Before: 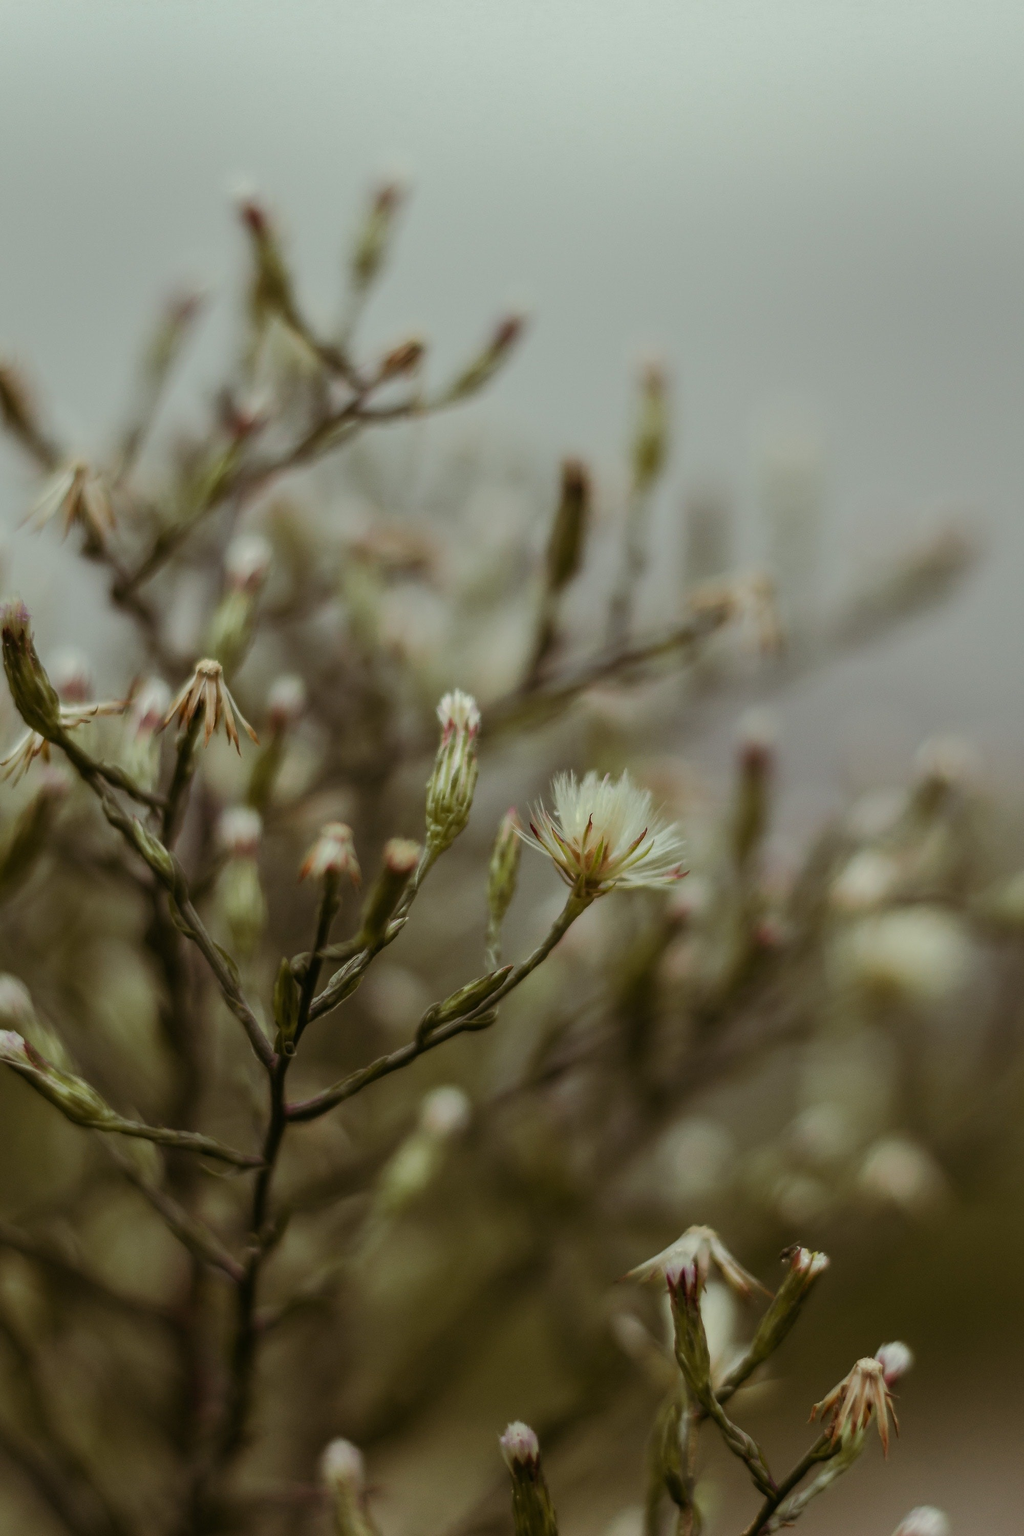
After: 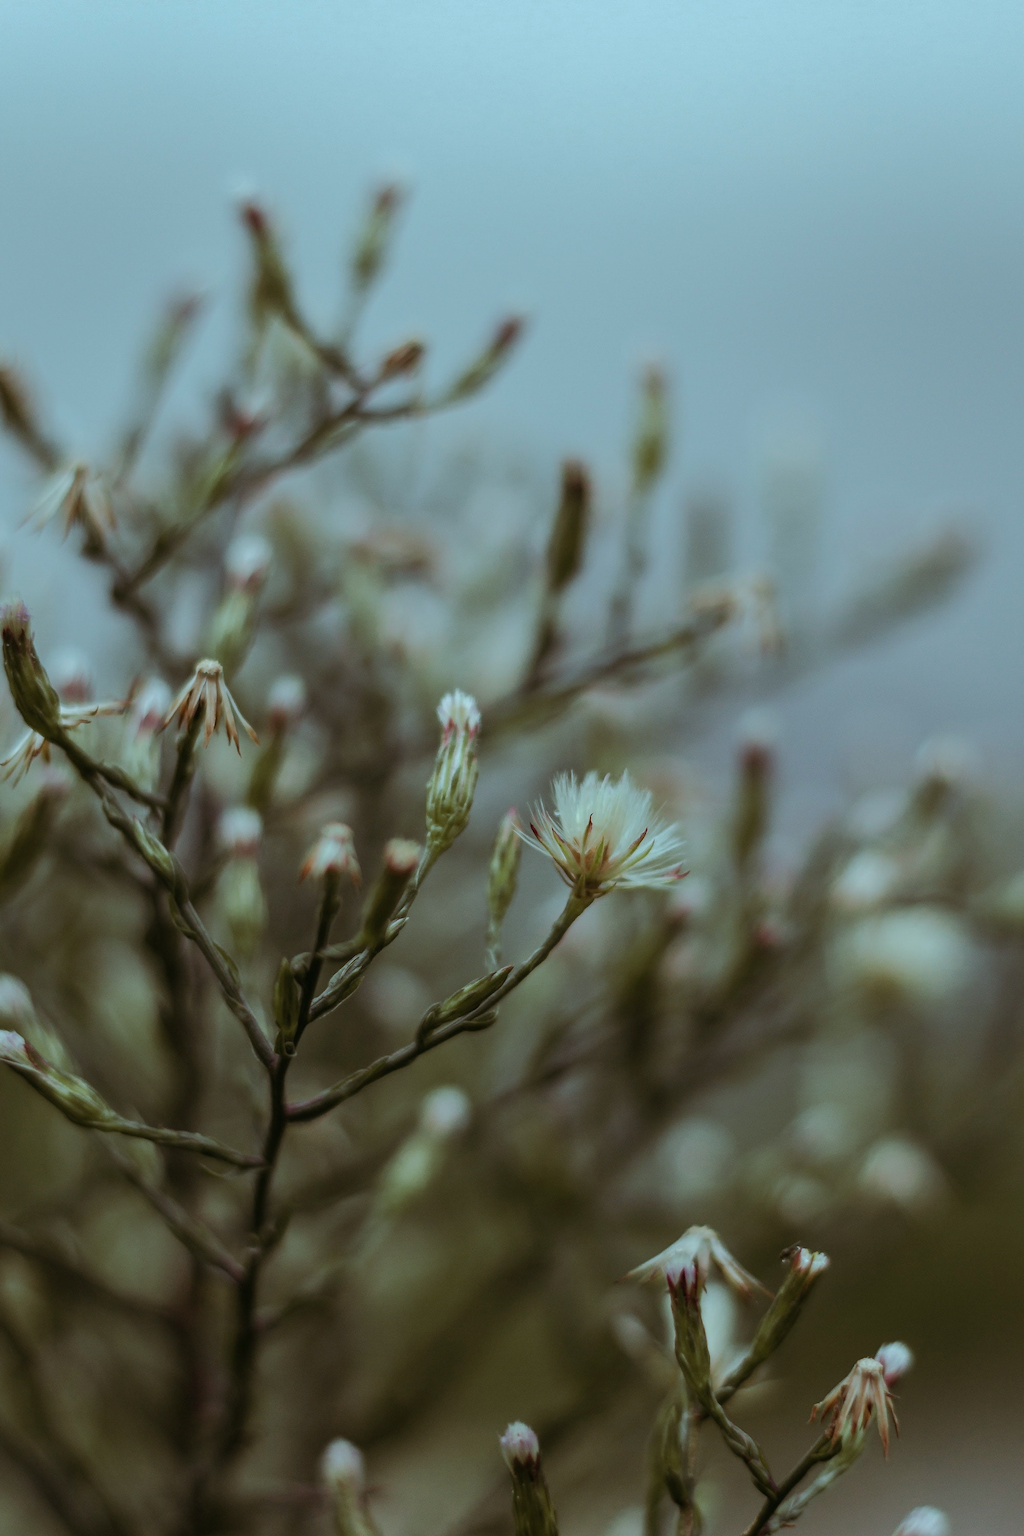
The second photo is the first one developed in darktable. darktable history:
color correction: highlights a* -9.86, highlights b* -21.19
